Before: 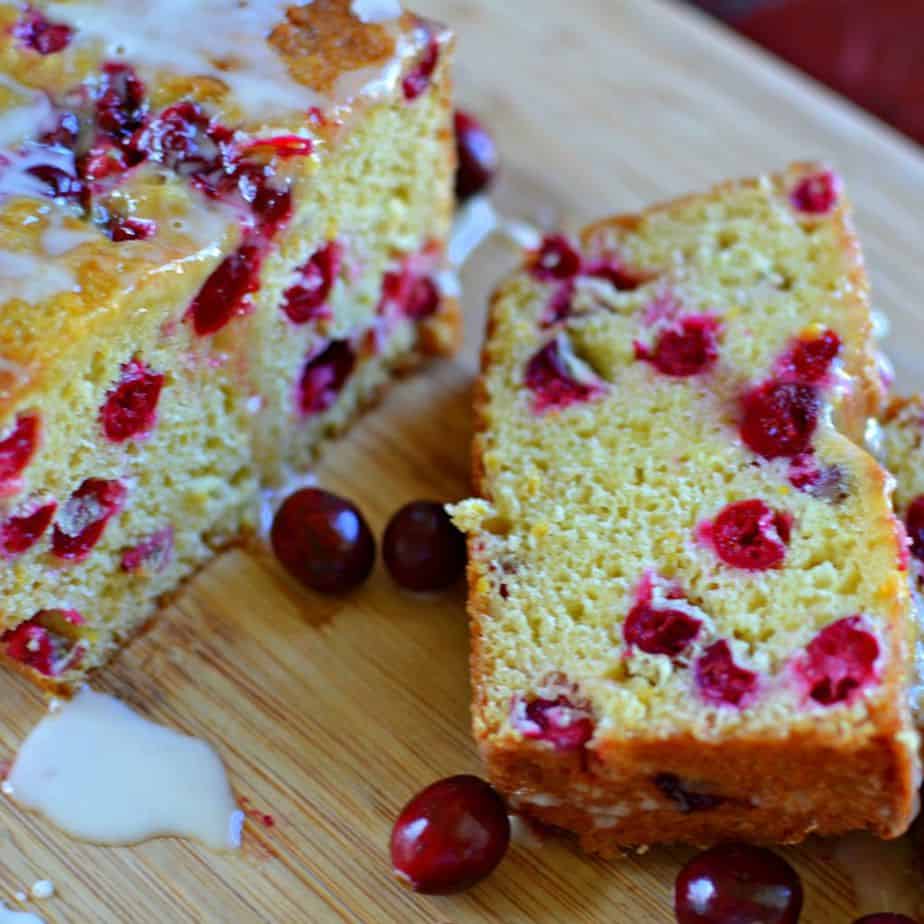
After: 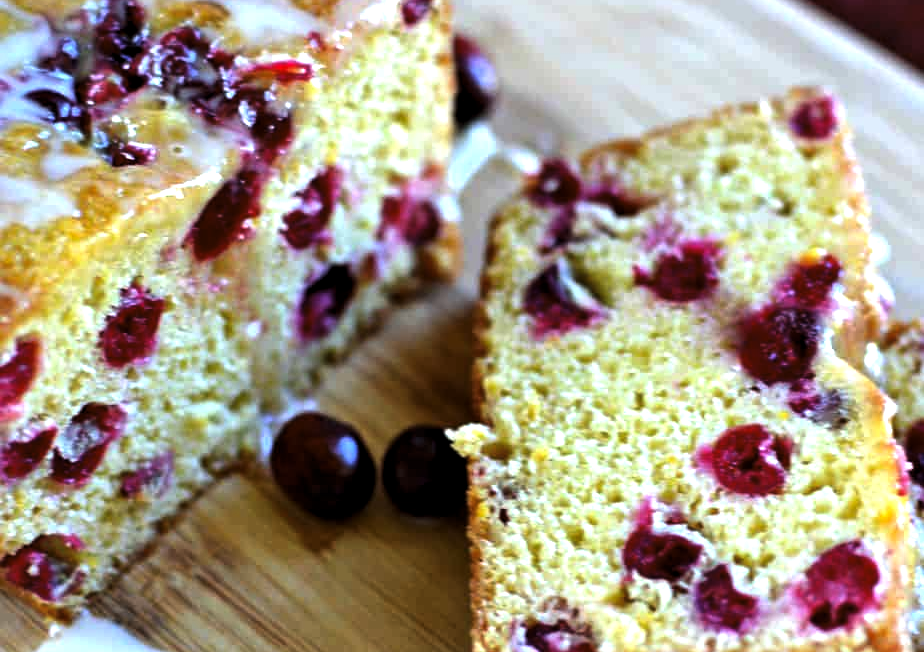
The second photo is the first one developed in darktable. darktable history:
crop and rotate: top 8.146%, bottom 21.197%
levels: levels [0.044, 0.475, 0.791]
